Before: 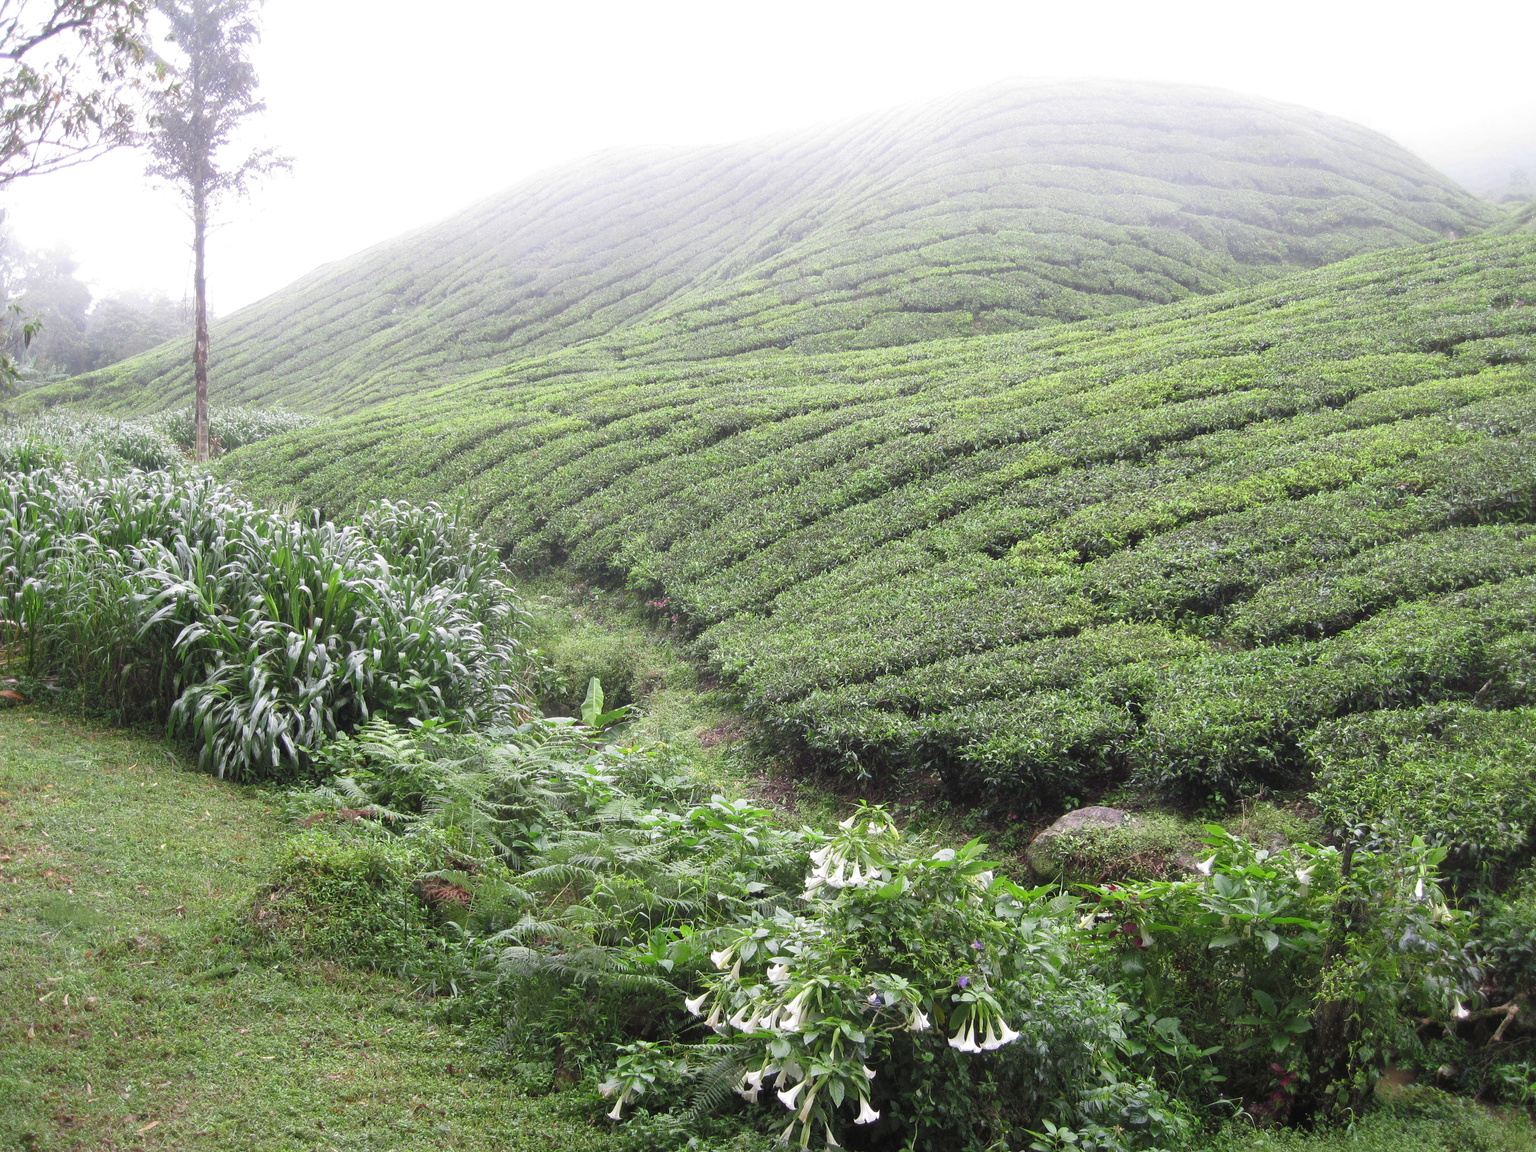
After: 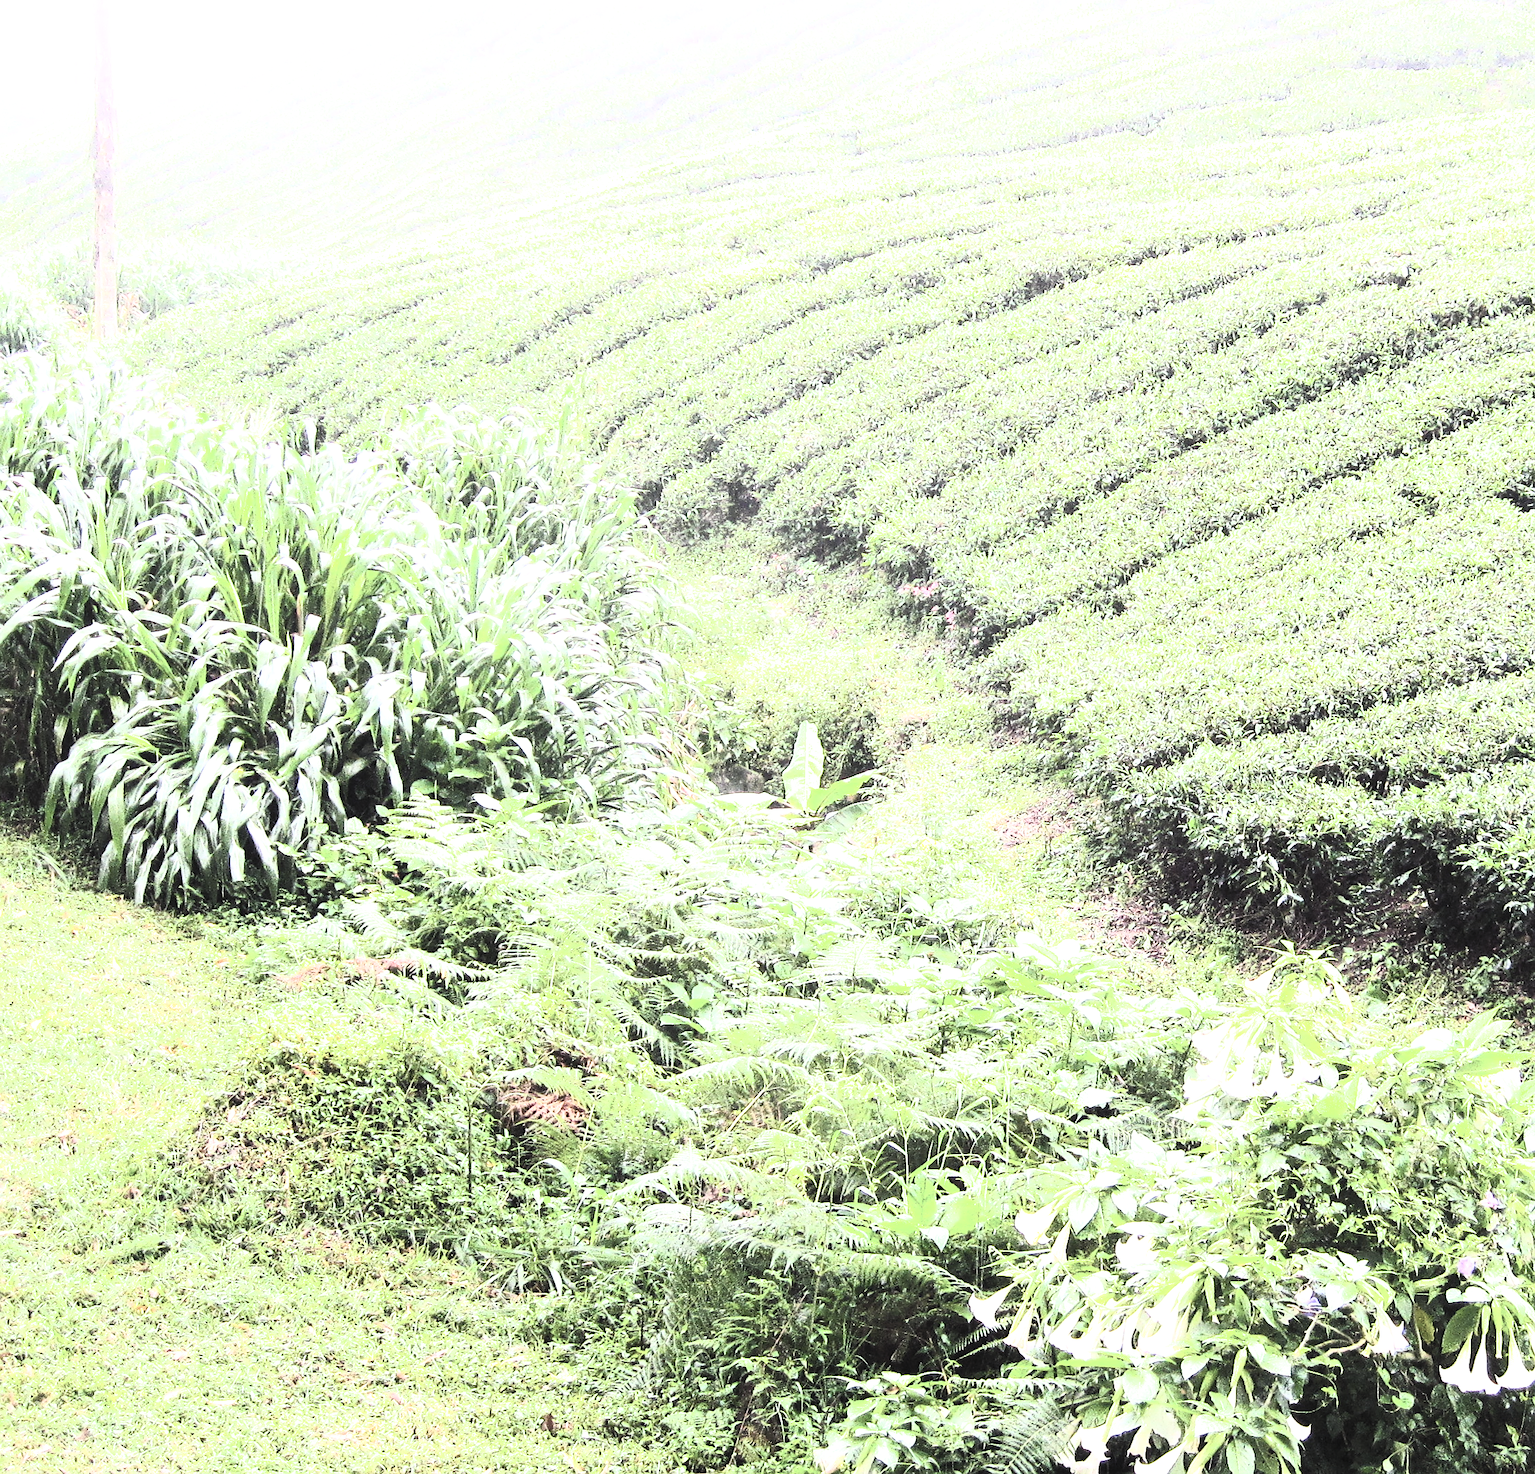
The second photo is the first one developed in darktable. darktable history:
crop: left 9.335%, top 23.783%, right 34.741%, bottom 4.655%
exposure: exposure 1.155 EV, compensate highlight preservation false
contrast brightness saturation: contrast 0.559, brightness 0.579, saturation -0.345
color balance rgb: shadows lift › chroma 2.956%, shadows lift › hue 279.4°, perceptual saturation grading › global saturation 29.384%, global vibrance 20%
sharpen: radius 1.574, amount 0.364, threshold 1.304
filmic rgb: black relative exposure -6.51 EV, white relative exposure 2.42 EV, target white luminance 99.931%, hardness 5.29, latitude 0.106%, contrast 1.431, highlights saturation mix 2.03%
tone equalizer: -7 EV 0.202 EV, -6 EV 0.085 EV, -5 EV 0.091 EV, -4 EV 0.056 EV, -2 EV -0.026 EV, -1 EV -0.062 EV, +0 EV -0.08 EV
